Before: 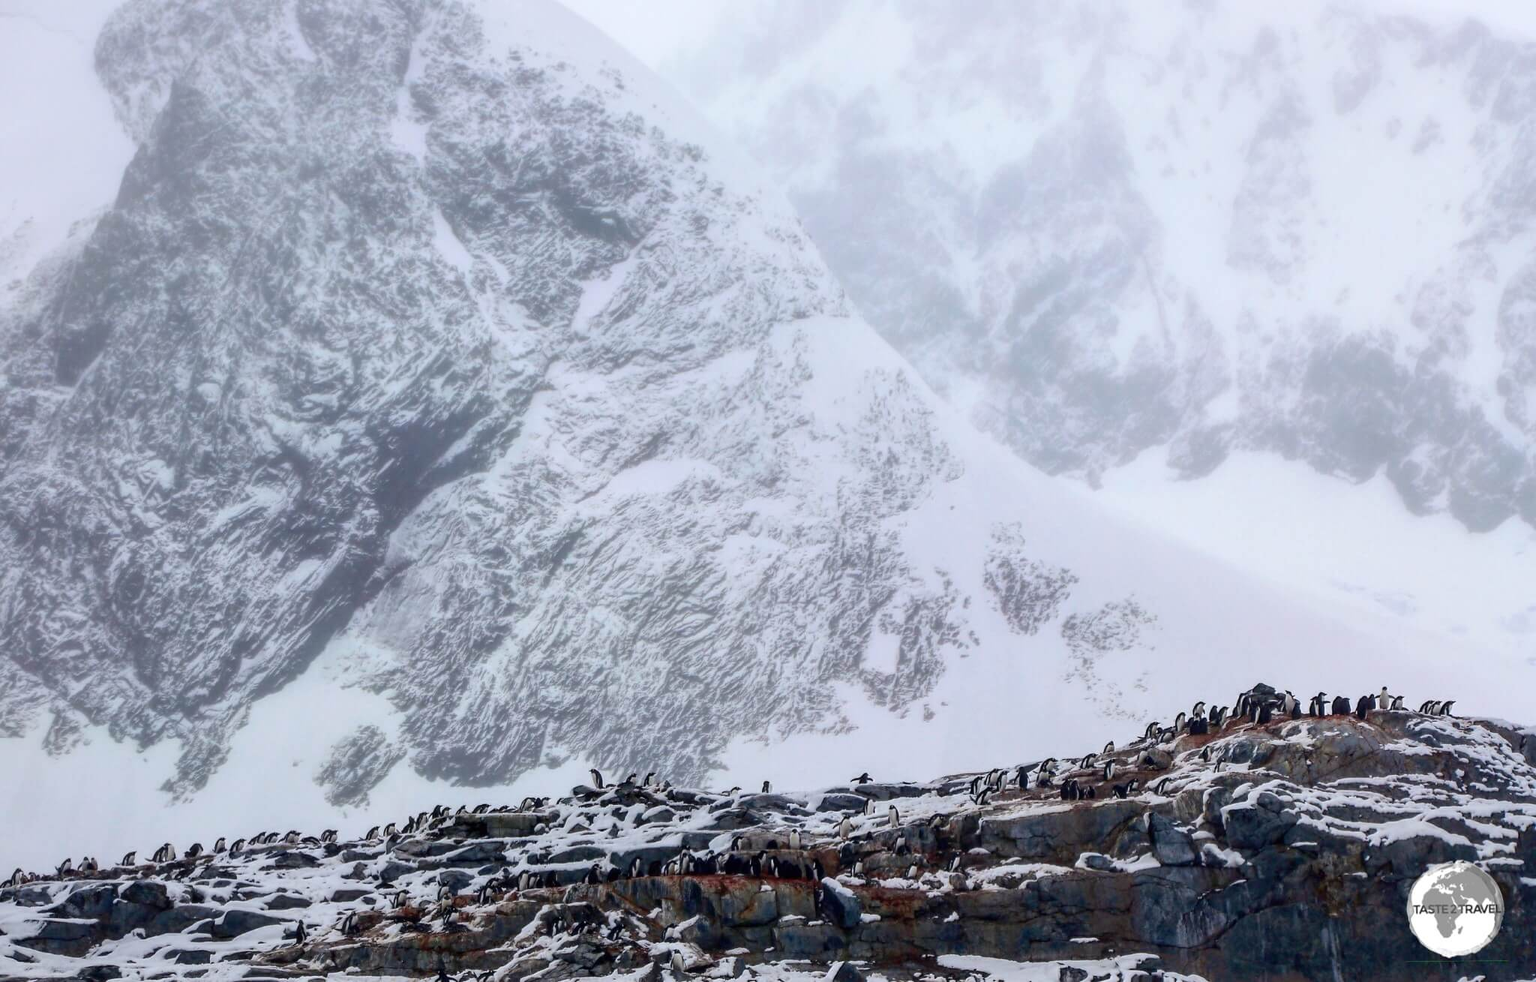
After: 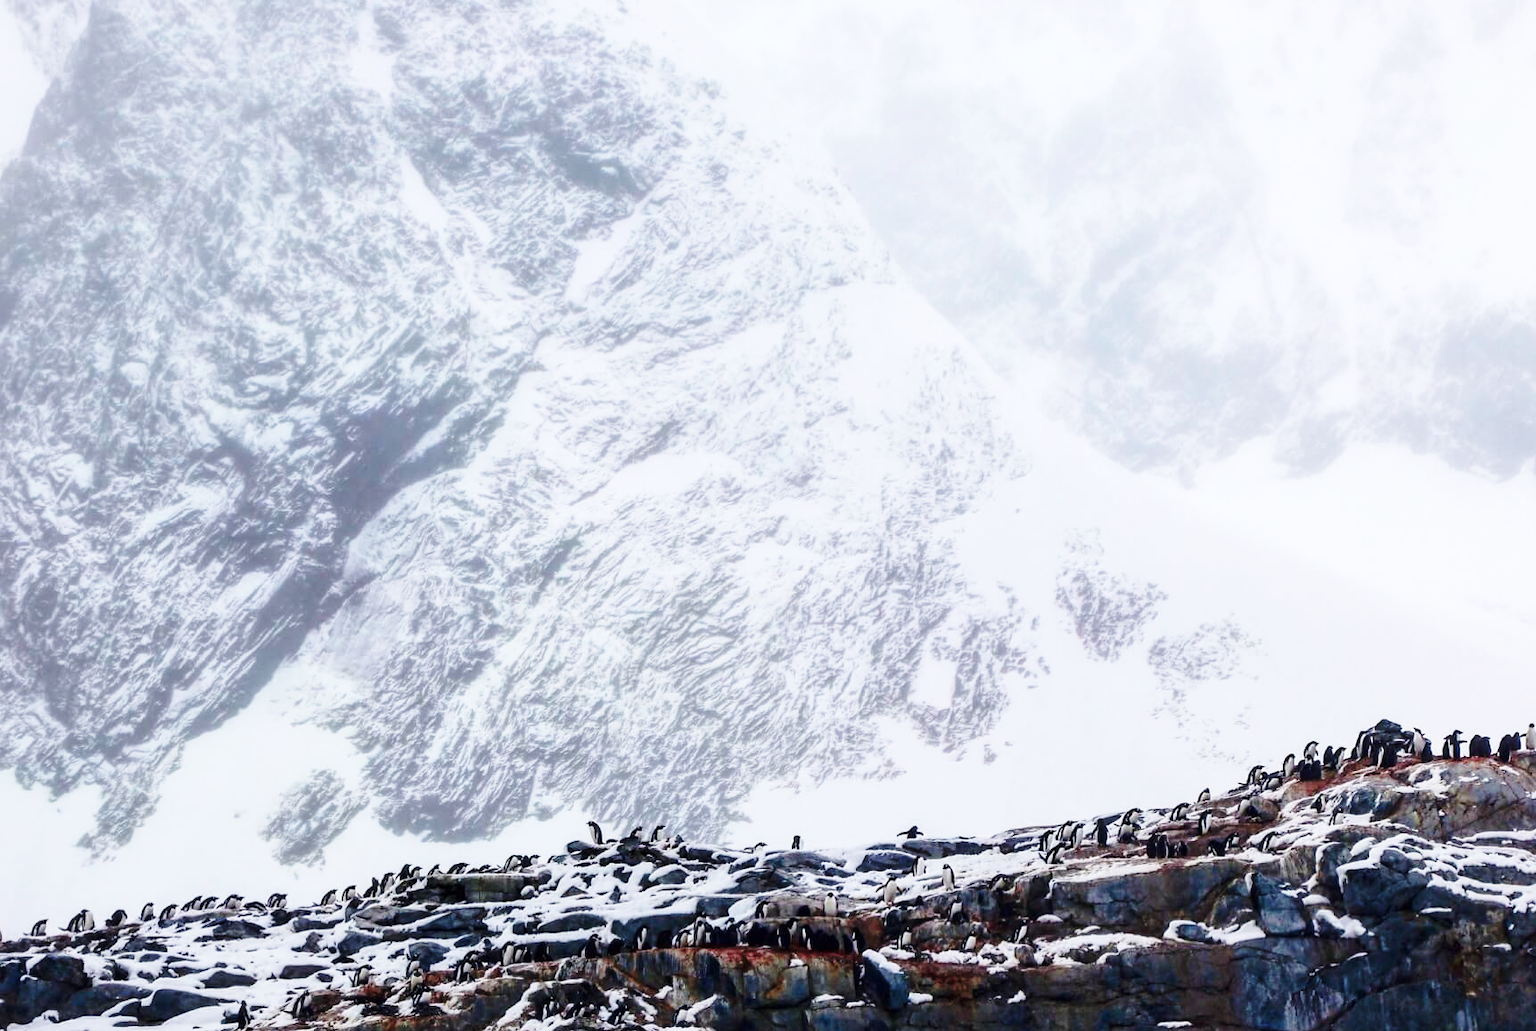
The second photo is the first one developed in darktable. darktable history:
crop: left 6.283%, top 8.01%, right 9.544%, bottom 3.55%
base curve: curves: ch0 [(0, 0) (0.036, 0.037) (0.121, 0.228) (0.46, 0.76) (0.859, 0.983) (1, 1)], preserve colors none
